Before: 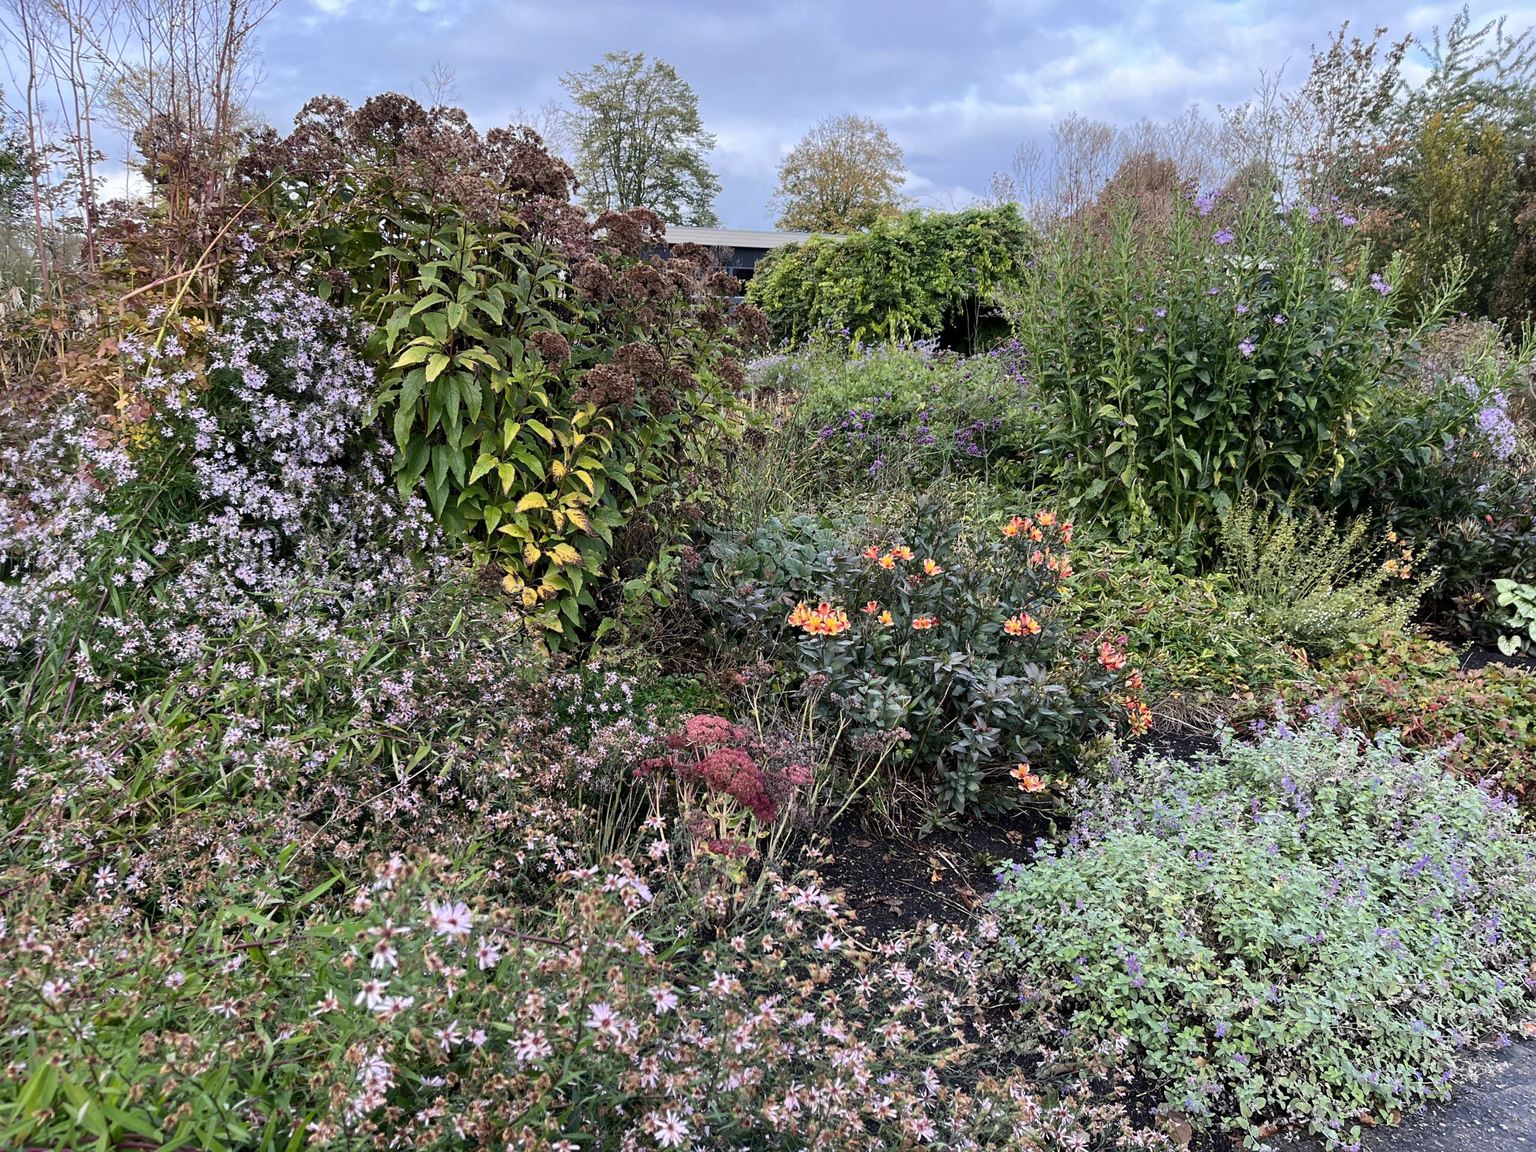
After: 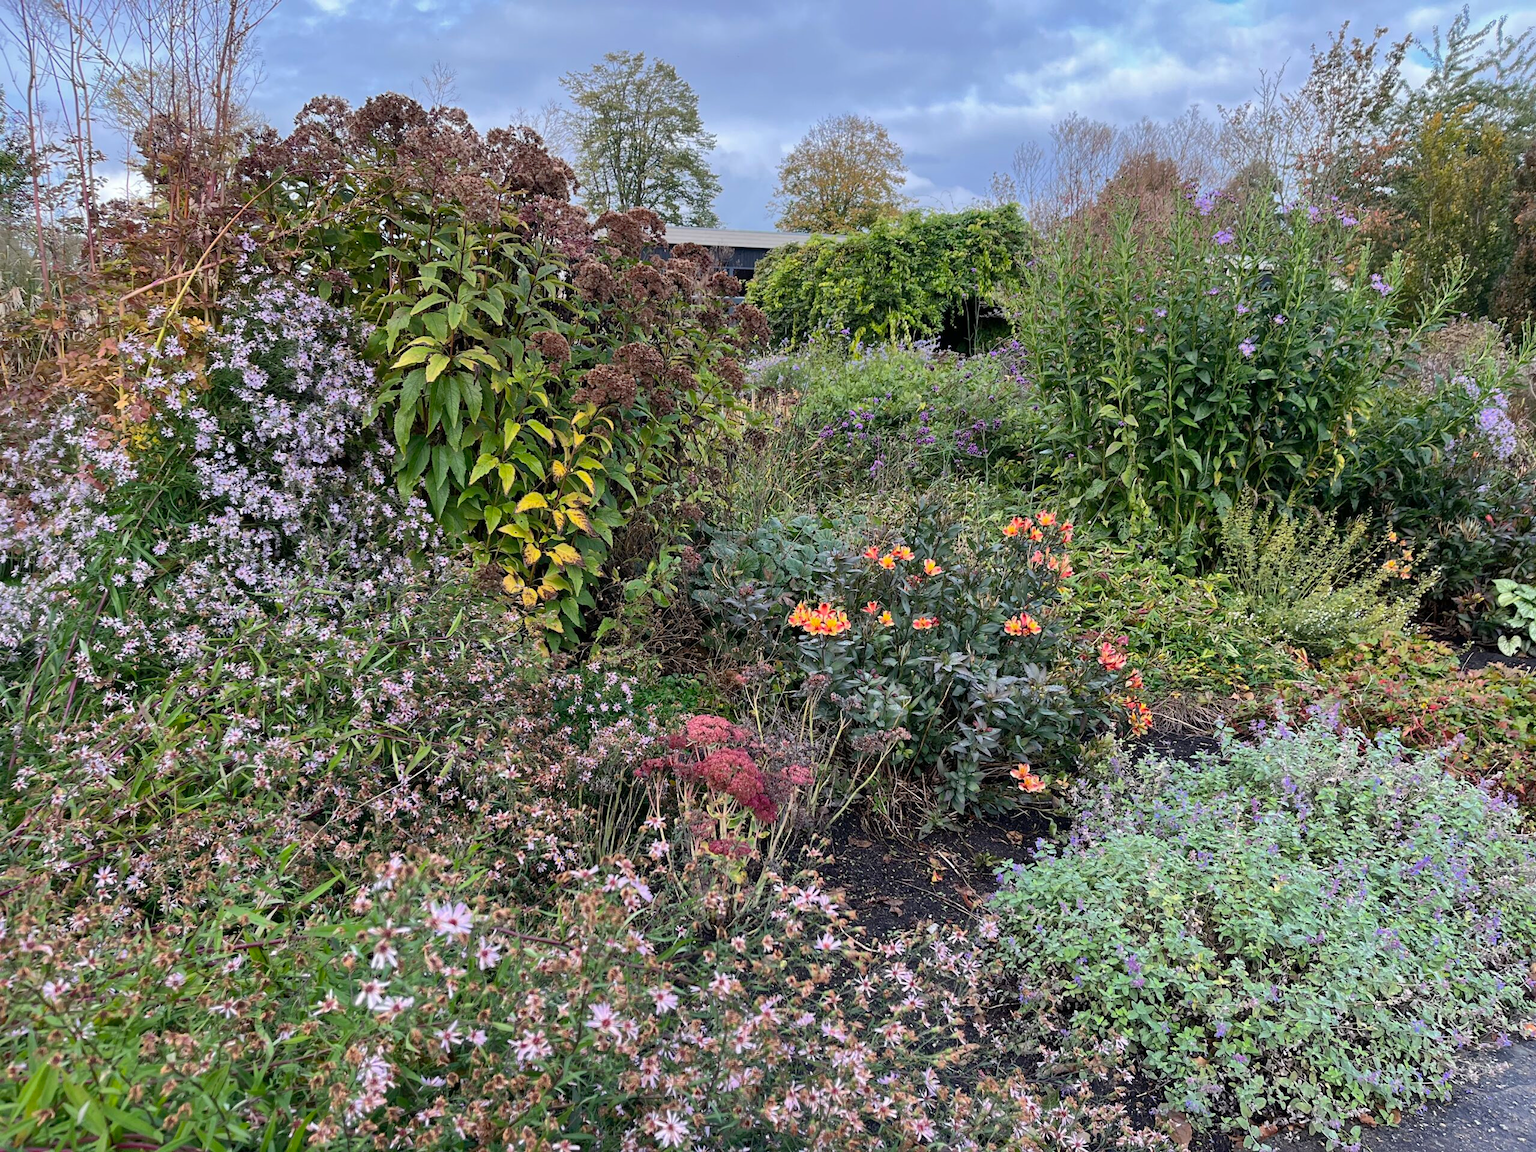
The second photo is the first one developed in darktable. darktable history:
color zones: mix -62.47%
shadows and highlights: on, module defaults
